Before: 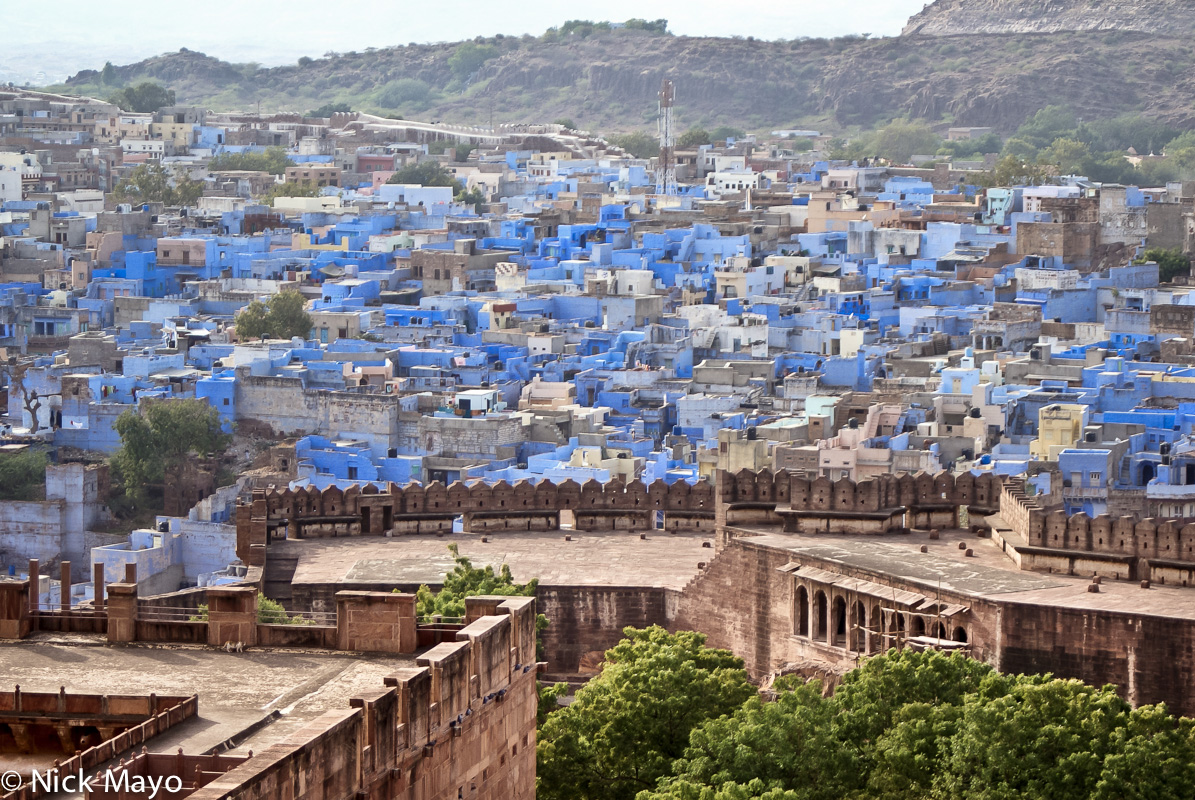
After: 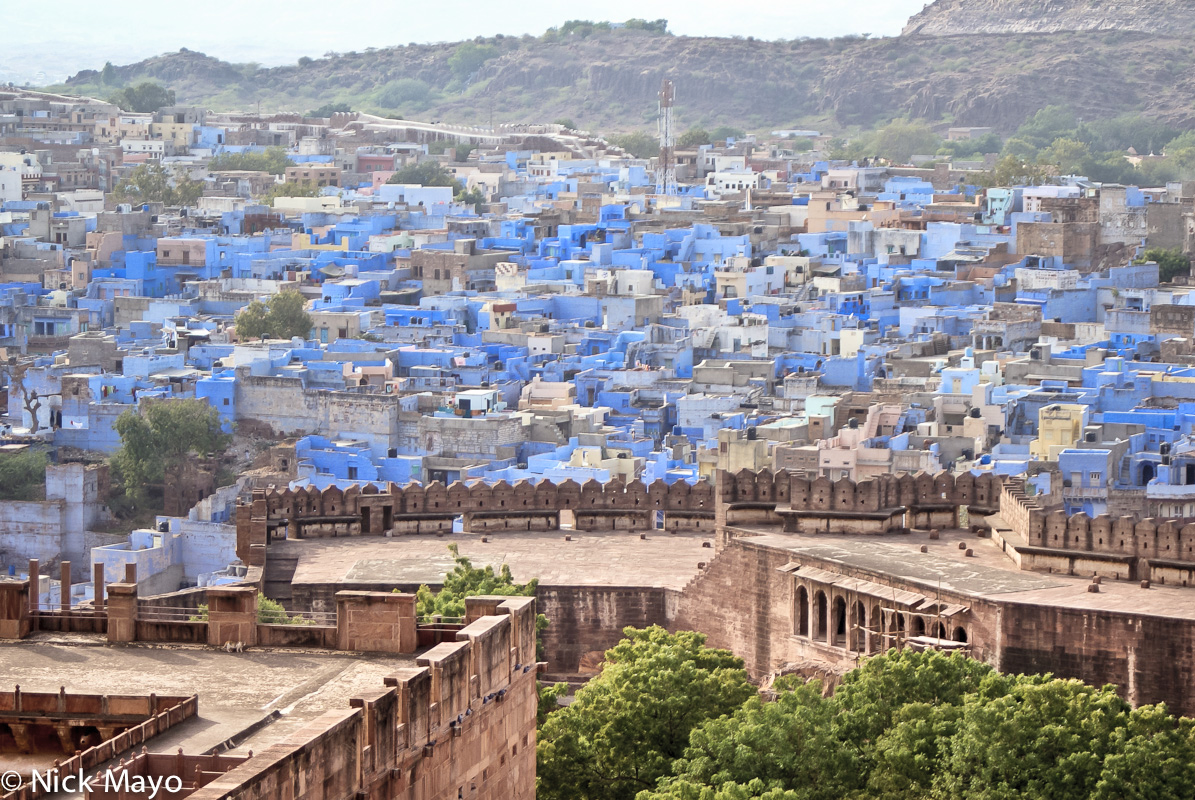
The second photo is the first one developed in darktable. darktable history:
contrast brightness saturation: brightness 0.127
